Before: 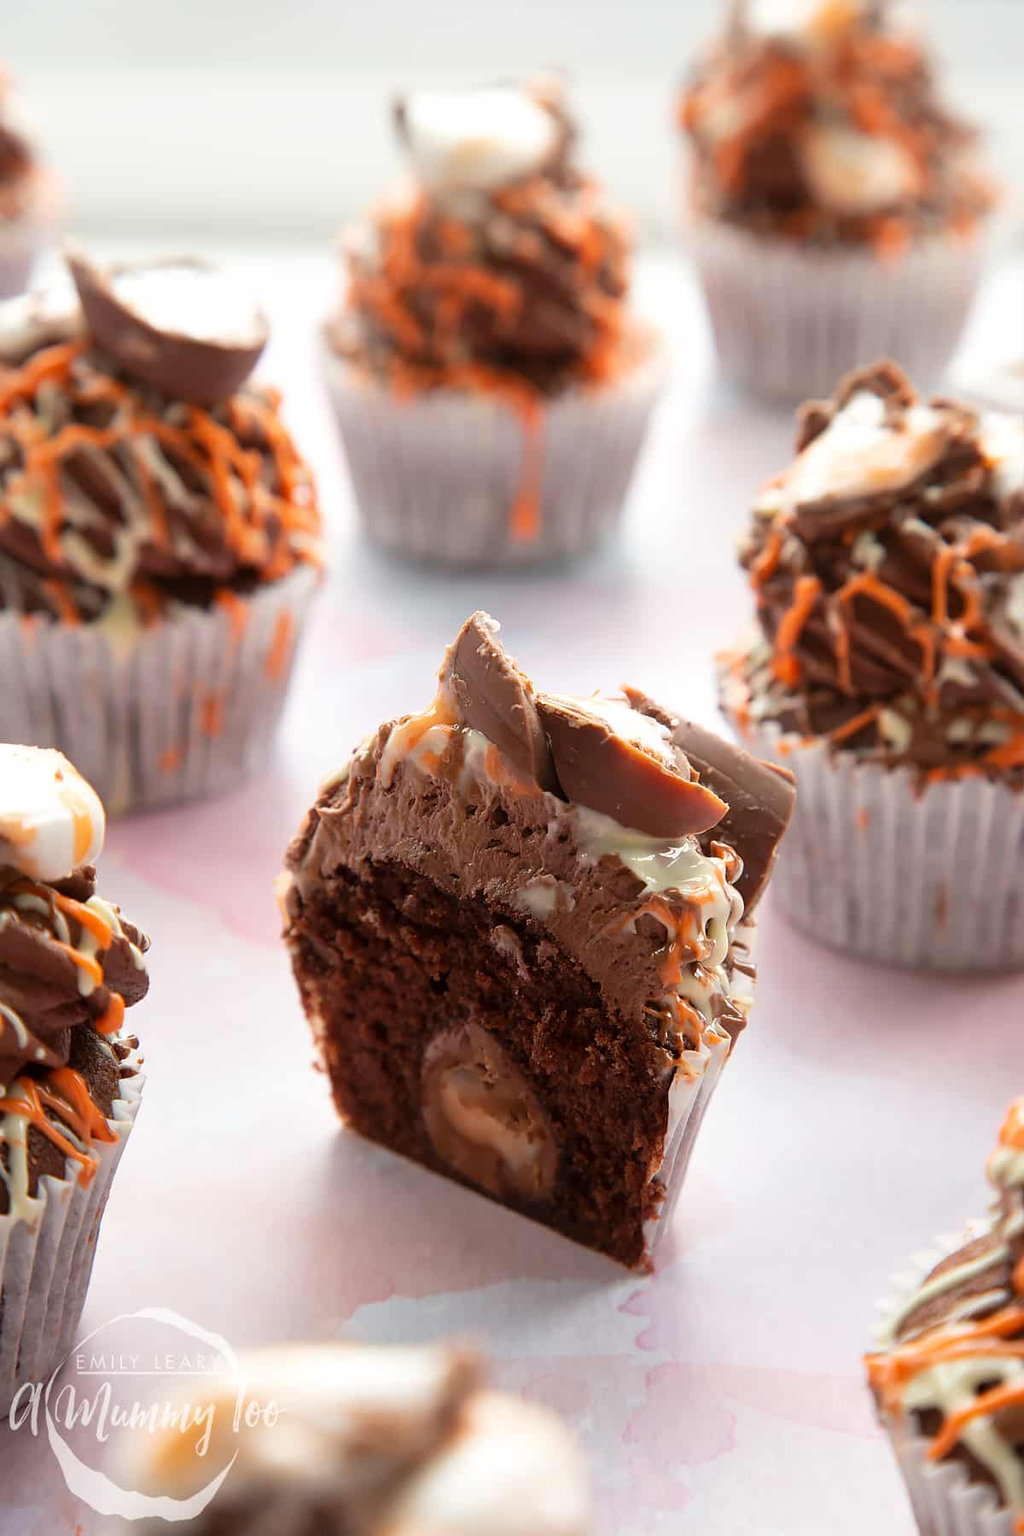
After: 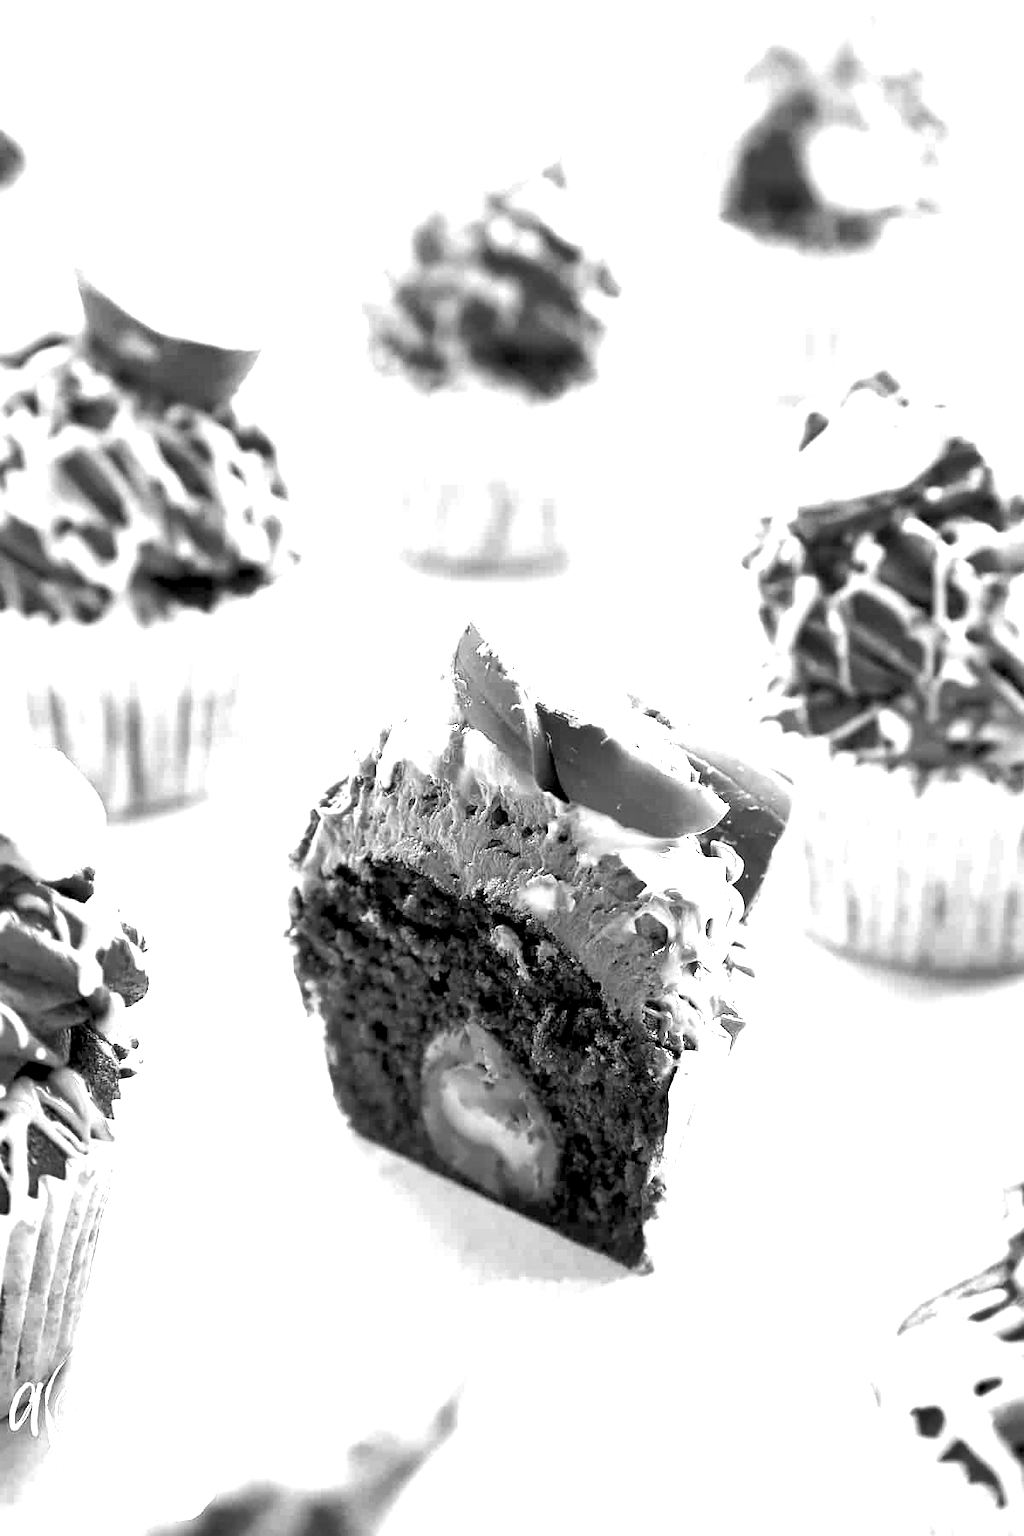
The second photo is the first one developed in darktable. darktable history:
exposure: black level correction 0.006, exposure 2.086 EV, compensate exposure bias true, compensate highlight preservation false
shadows and highlights: shadows 37.35, highlights -26.95, soften with gaussian
contrast brightness saturation: saturation -0.998
